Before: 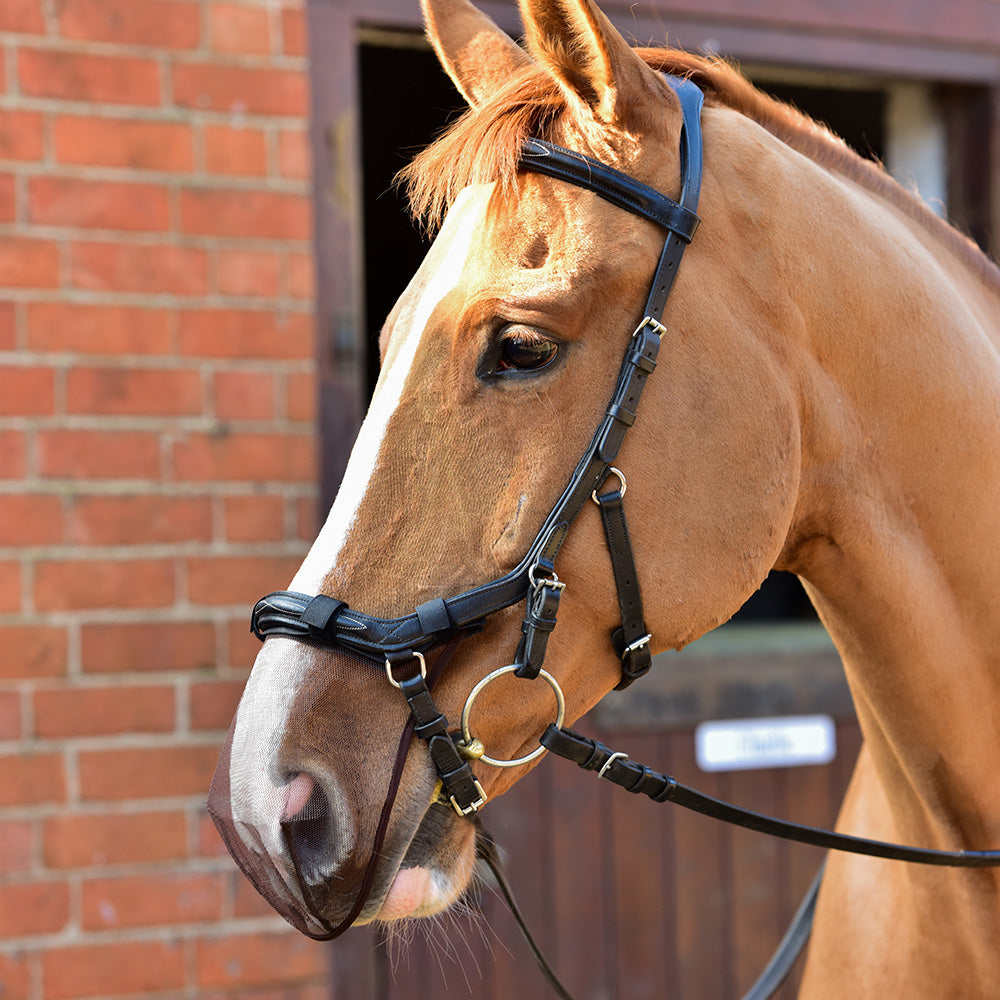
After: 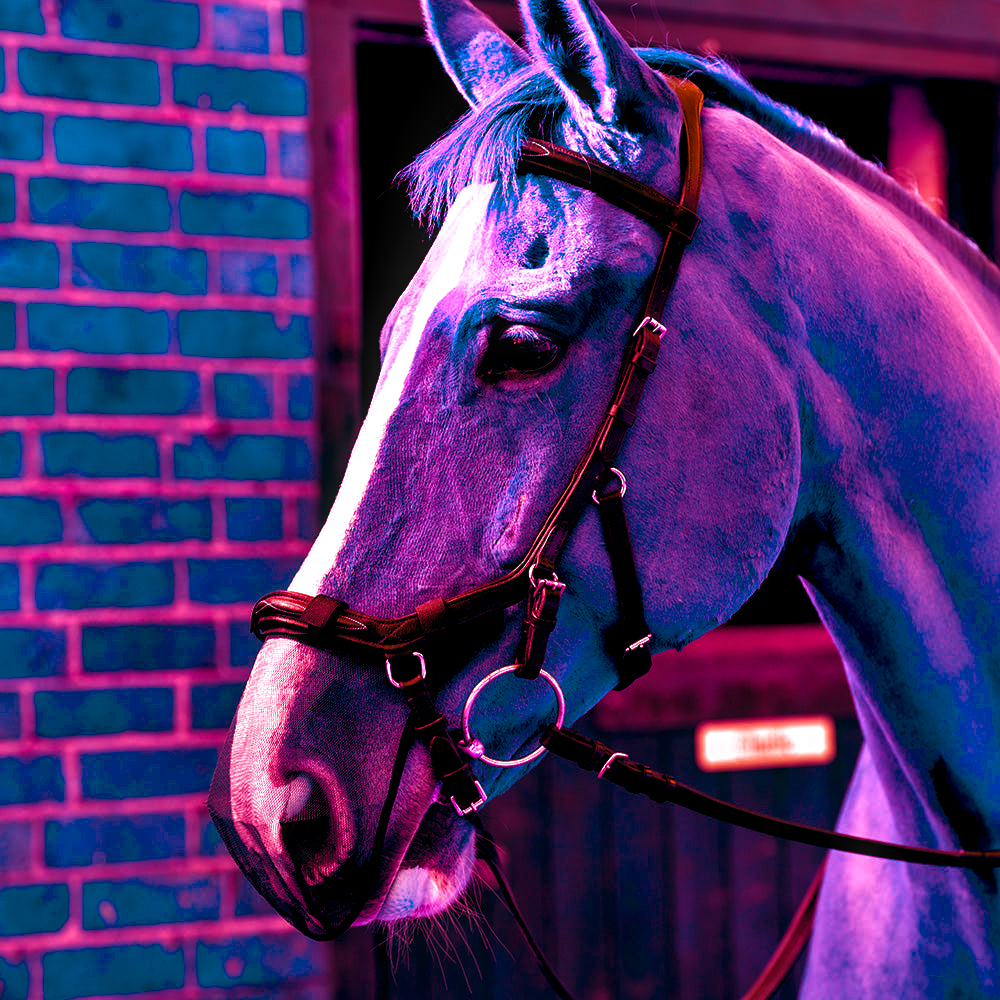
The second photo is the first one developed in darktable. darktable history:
local contrast: on, module defaults
color balance rgb: shadows lift › luminance -18.76%, shadows lift › chroma 35.44%, power › luminance -3.76%, power › hue 142.17°, highlights gain › chroma 7.5%, highlights gain › hue 184.75°, global offset › luminance -0.52%, global offset › chroma 0.91%, global offset › hue 173.36°, shadows fall-off 300%, white fulcrum 2 EV, highlights fall-off 300%, linear chroma grading › shadows 17.19%, linear chroma grading › highlights 61.12%, linear chroma grading › global chroma 50%, hue shift -150.52°, perceptual brilliance grading › global brilliance 12%, mask middle-gray fulcrum 100%, contrast gray fulcrum 38.43%, contrast 35.15%, saturation formula JzAzBz (2021)
